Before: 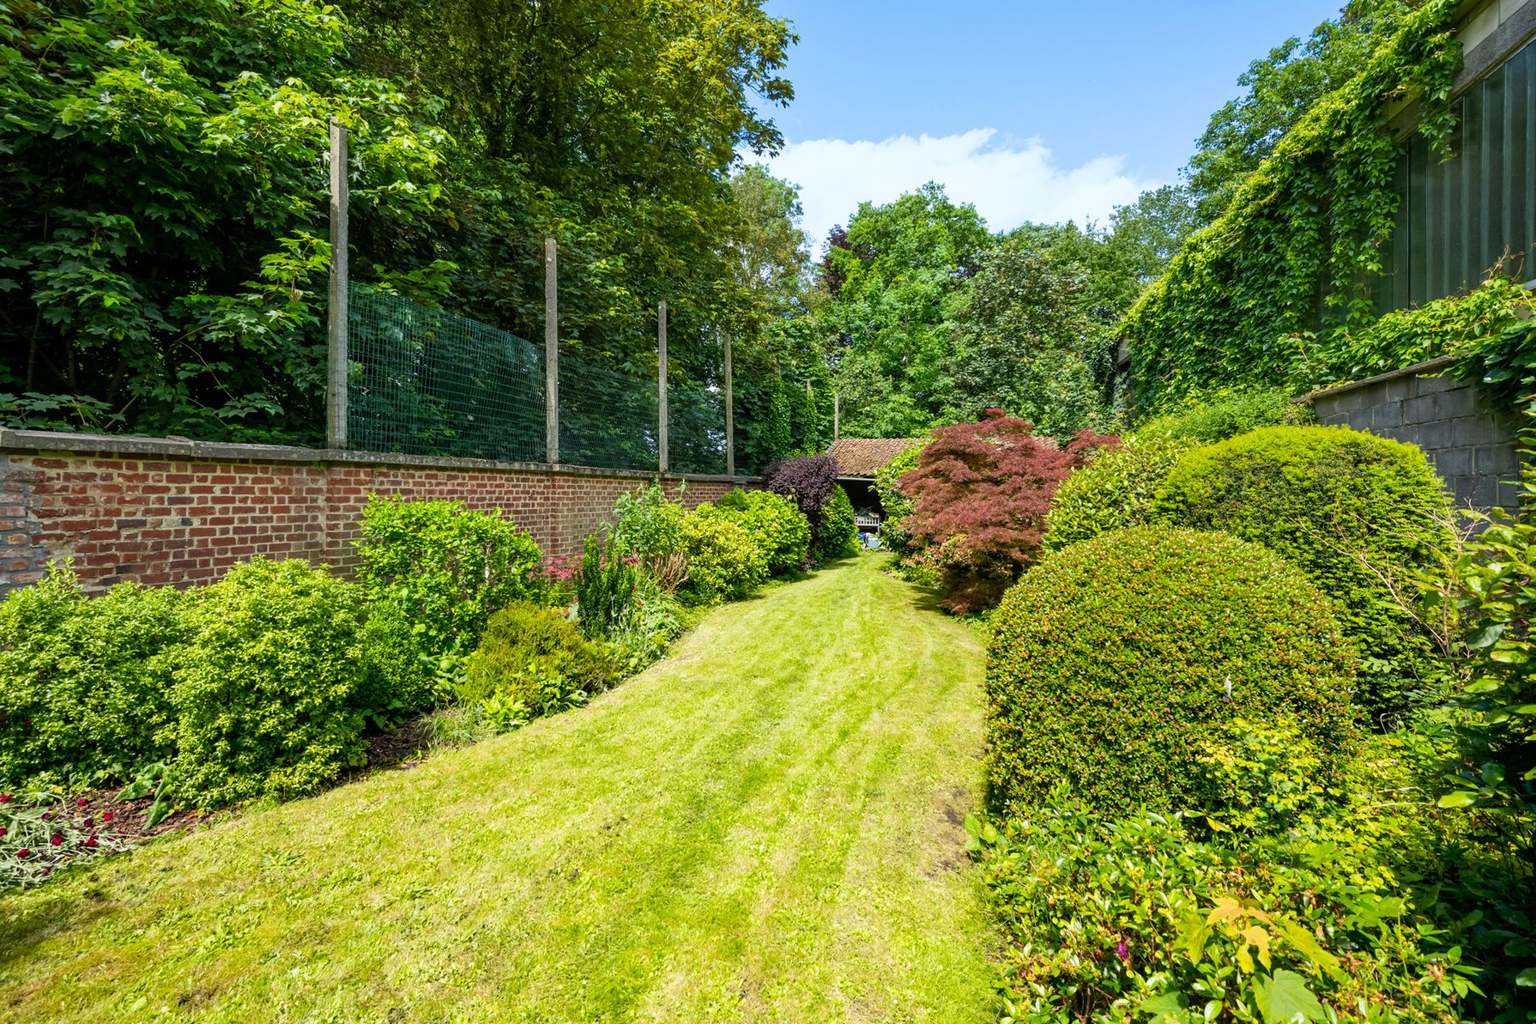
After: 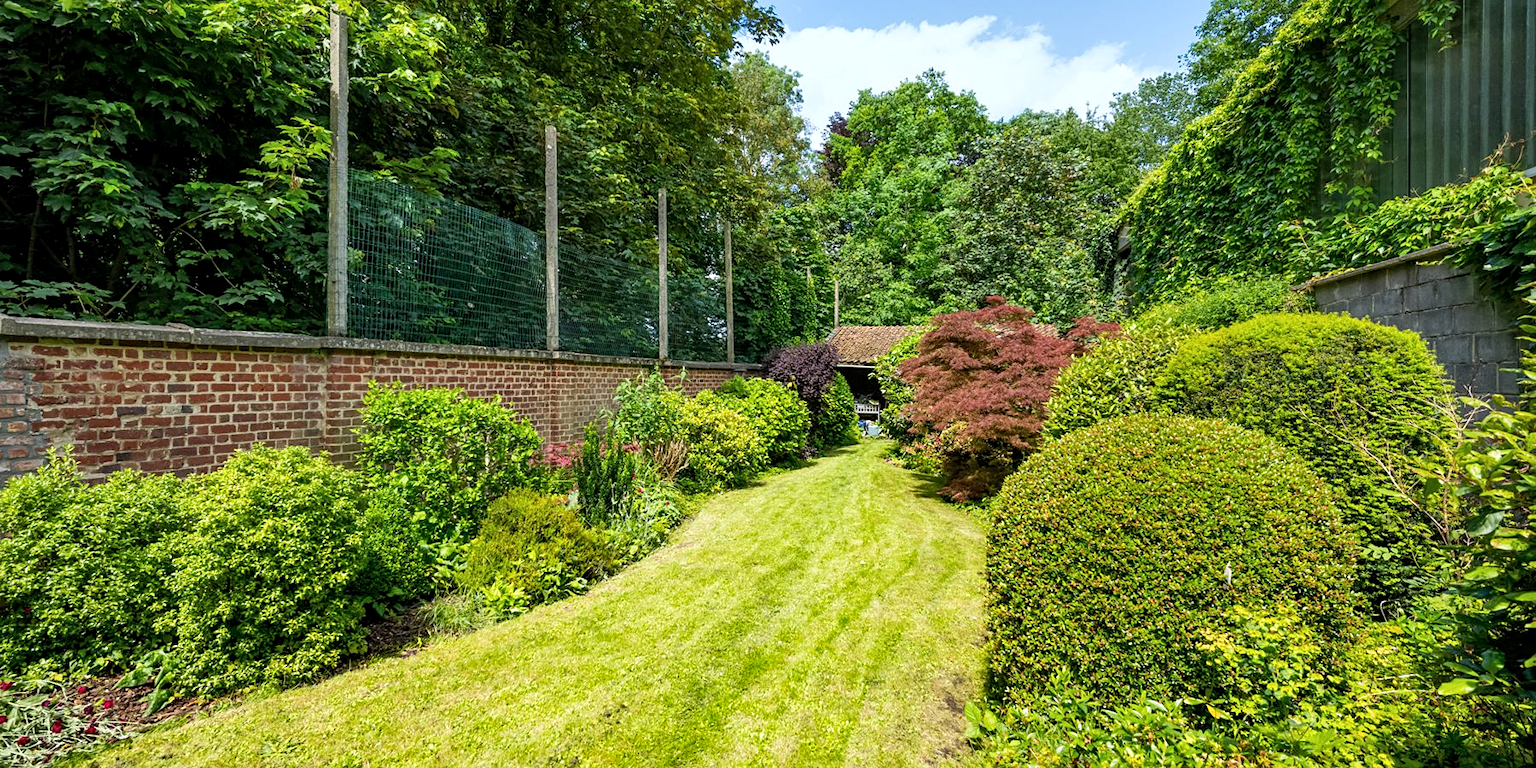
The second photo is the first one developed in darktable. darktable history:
local contrast: highlights 106%, shadows 98%, detail 119%, midtone range 0.2
shadows and highlights: shadows 29.67, highlights -30.45, low approximation 0.01, soften with gaussian
sharpen: amount 0.201
crop: top 11.024%, bottom 13.886%
